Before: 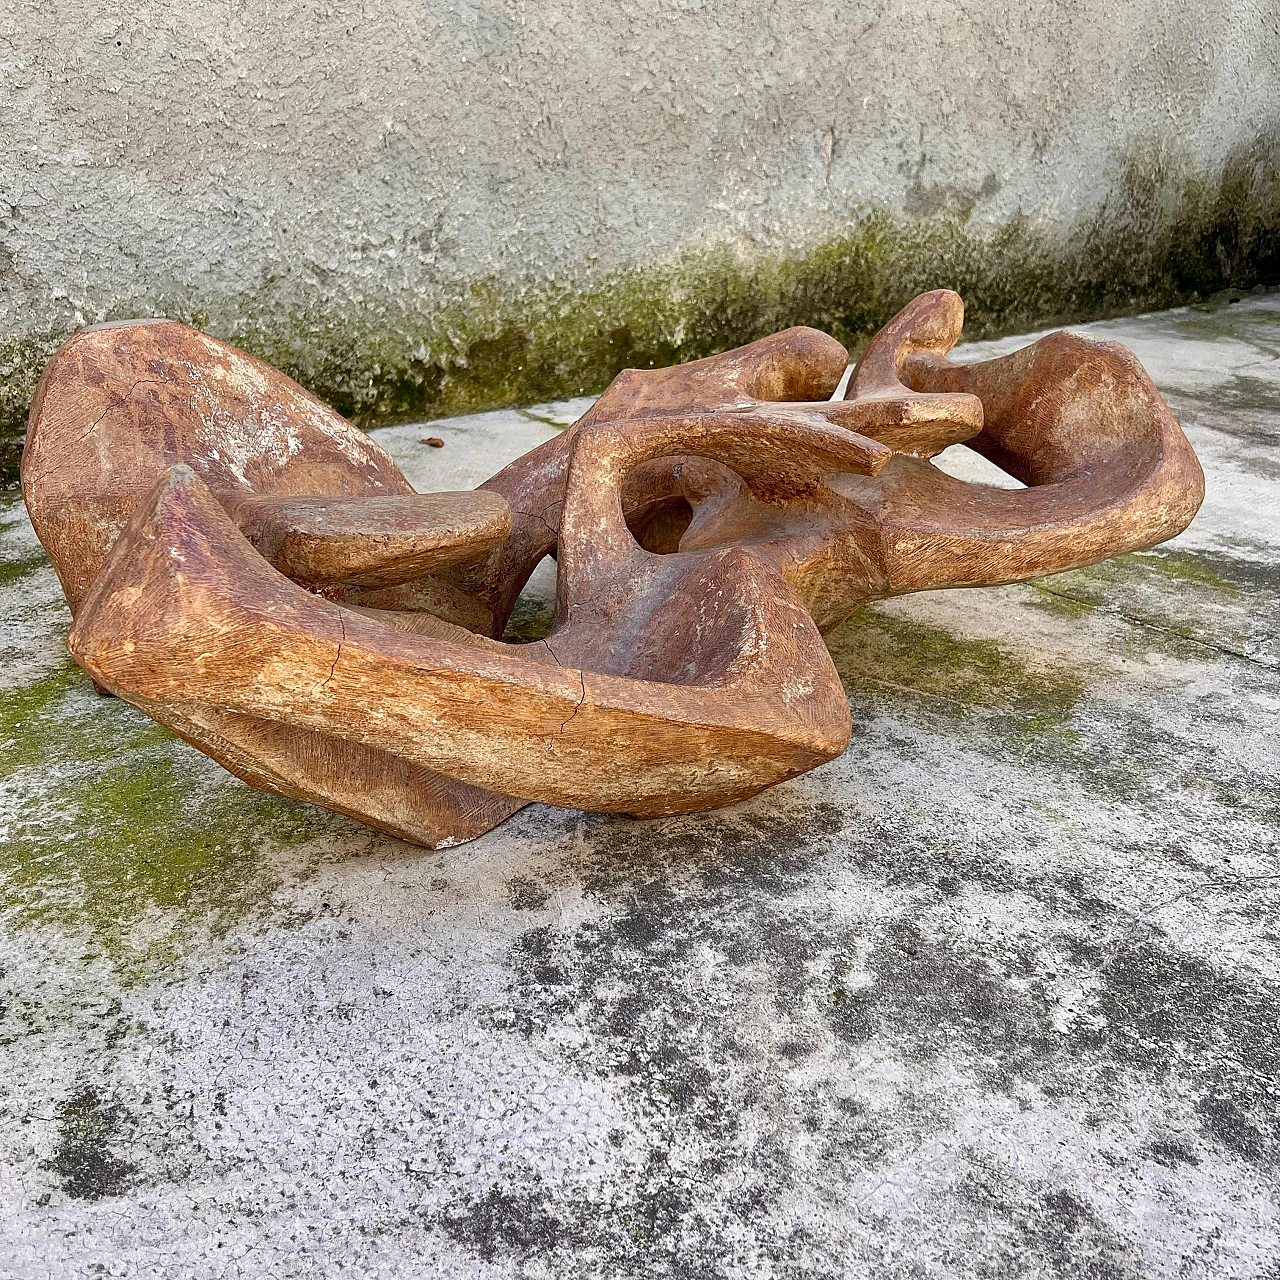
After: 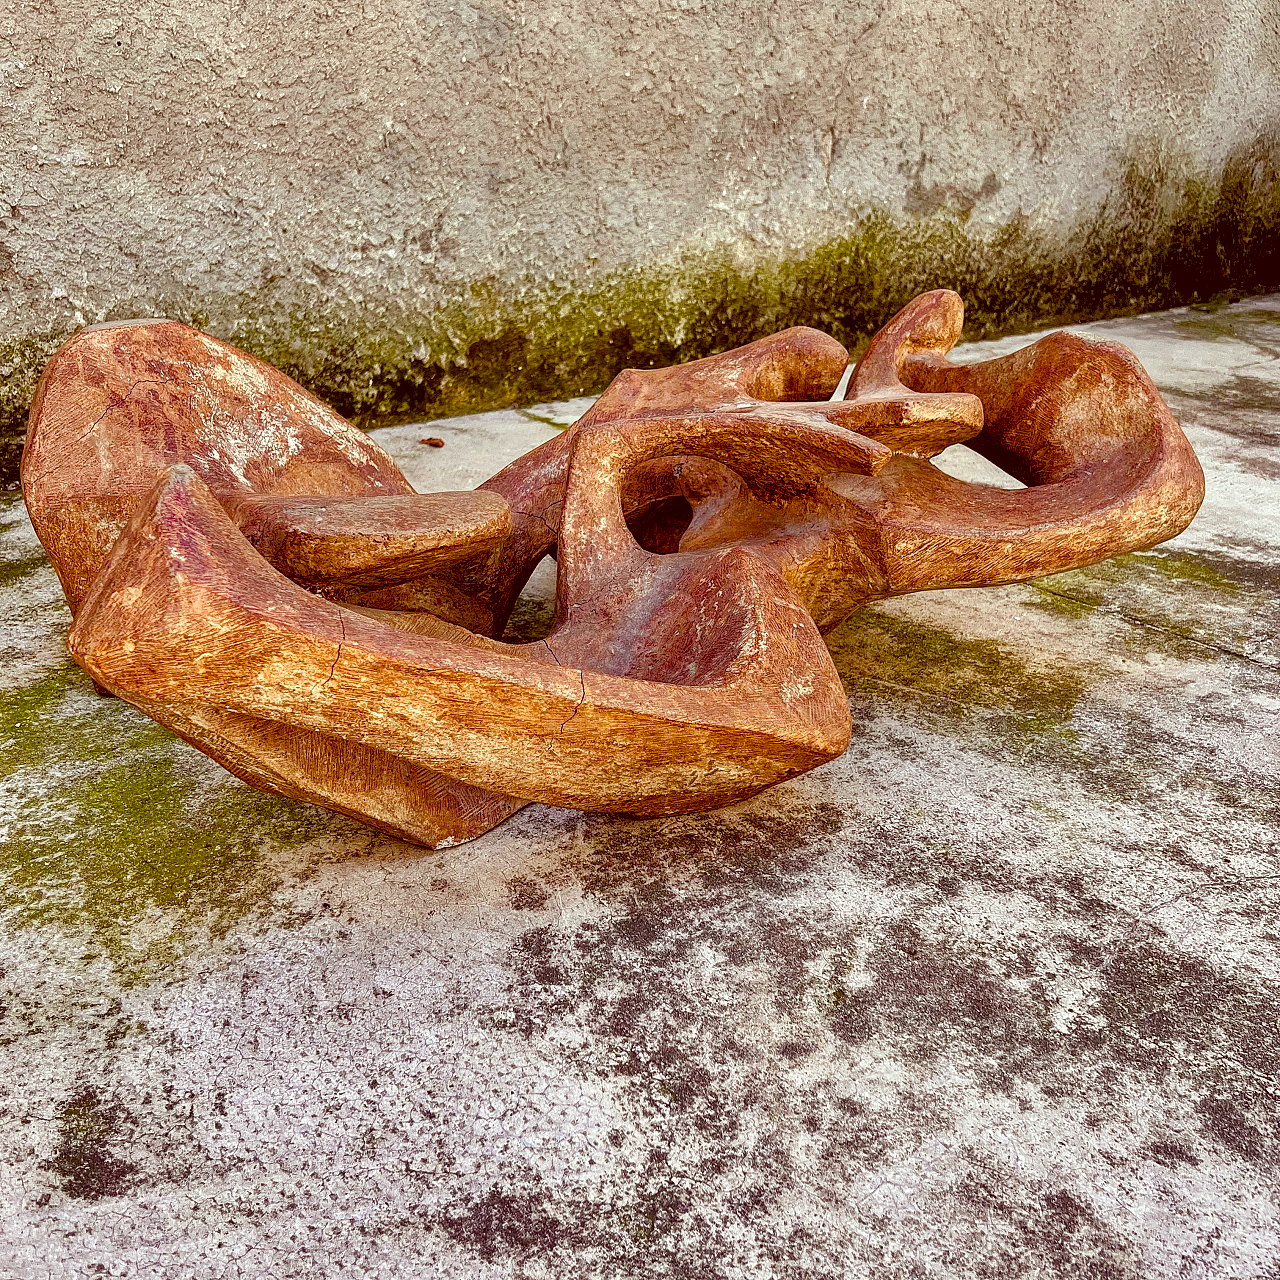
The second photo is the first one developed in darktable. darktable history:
shadows and highlights: soften with gaussian
exposure: black level correction -0.004, exposure 0.048 EV, compensate exposure bias true, compensate highlight preservation false
color balance rgb: highlights gain › chroma 1.599%, highlights gain › hue 56.57°, global offset › luminance -1.449%, perceptual saturation grading › global saturation 0.539%, perceptual saturation grading › mid-tones 6.365%, perceptual saturation grading › shadows 72.098%
local contrast: on, module defaults
color correction: highlights a* -7.23, highlights b* -0.164, shadows a* 20.08, shadows b* 11.81
